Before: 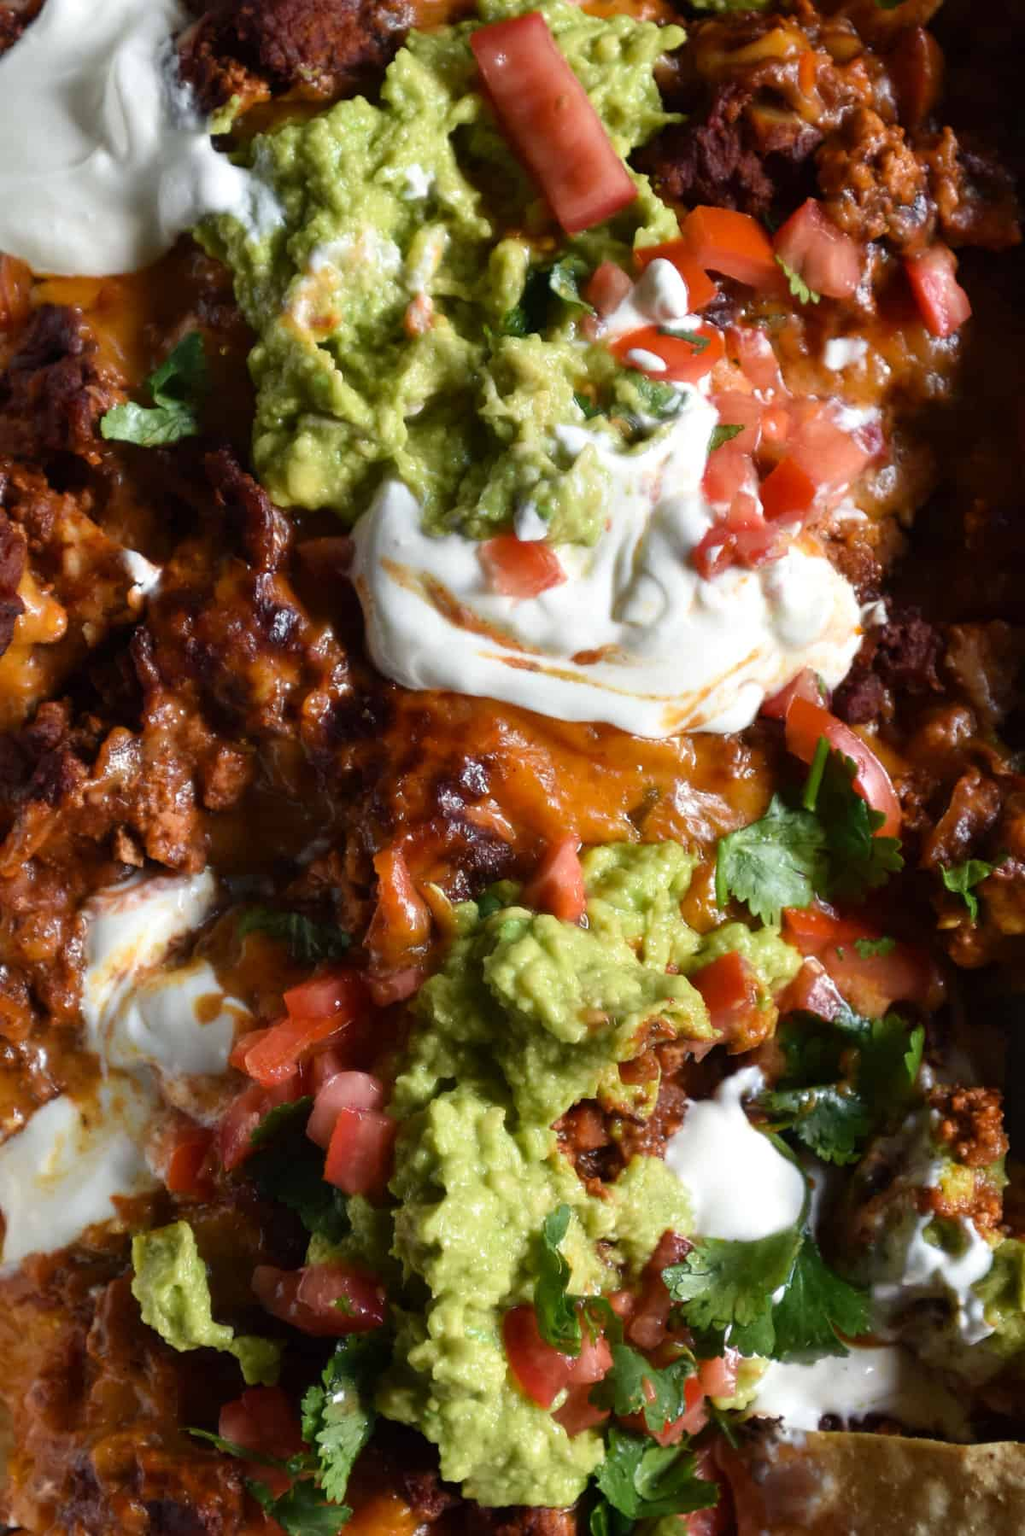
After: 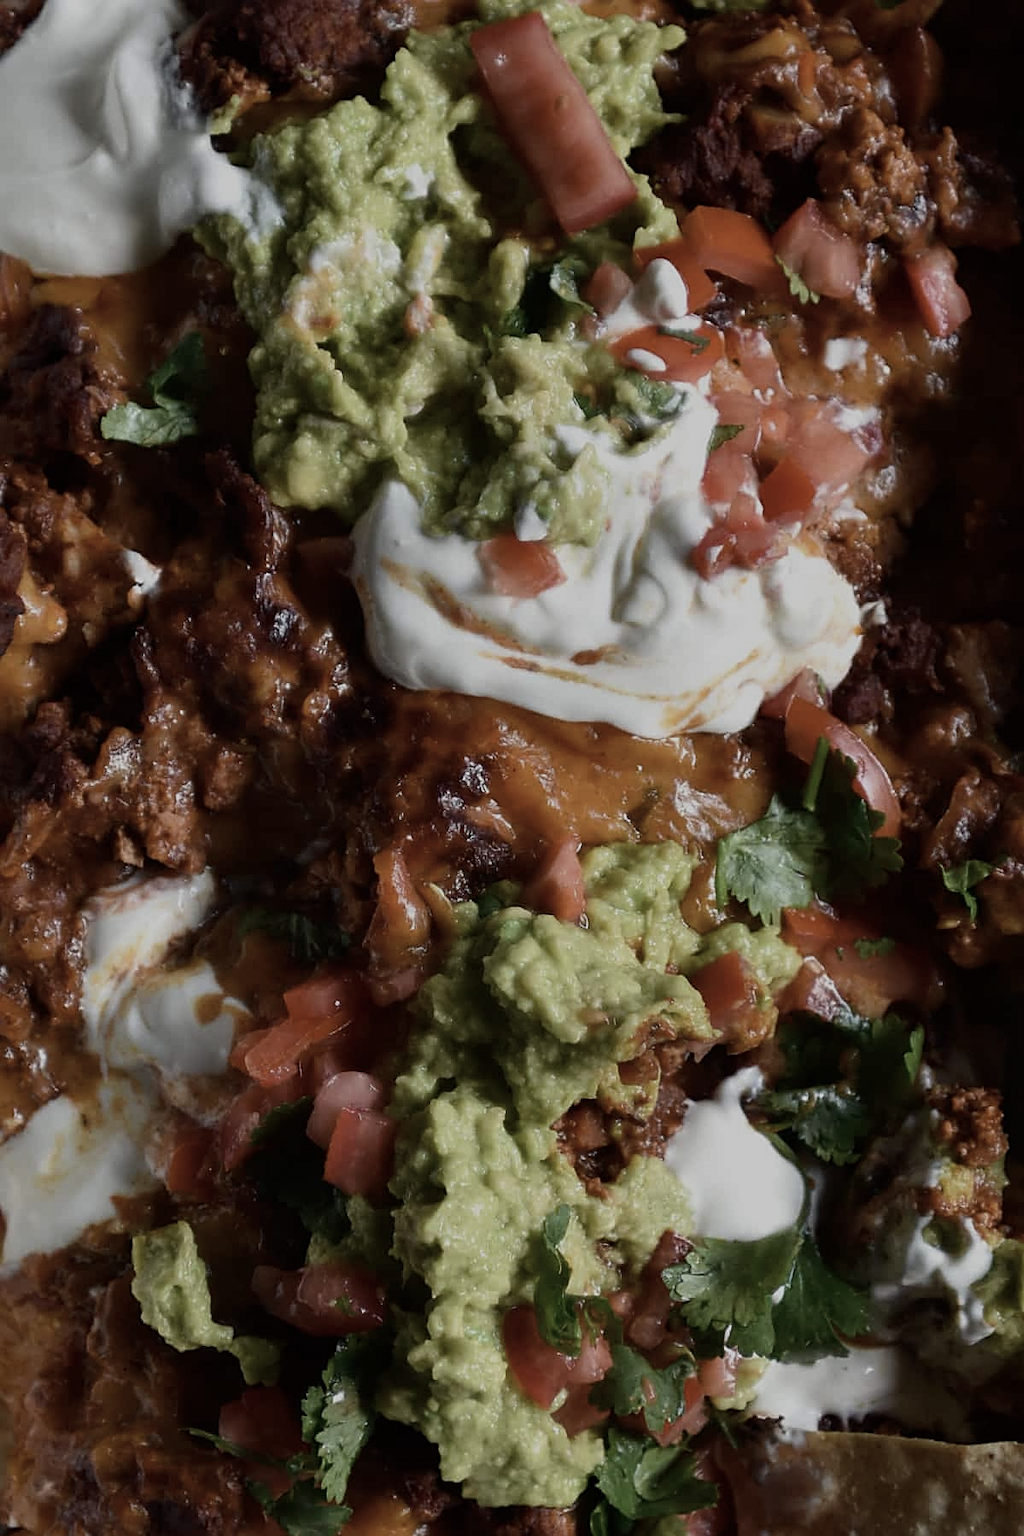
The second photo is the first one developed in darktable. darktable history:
sharpen: on, module defaults
exposure: exposure -0.915 EV, compensate highlight preservation false
contrast brightness saturation: contrast 0.102, saturation -0.359
